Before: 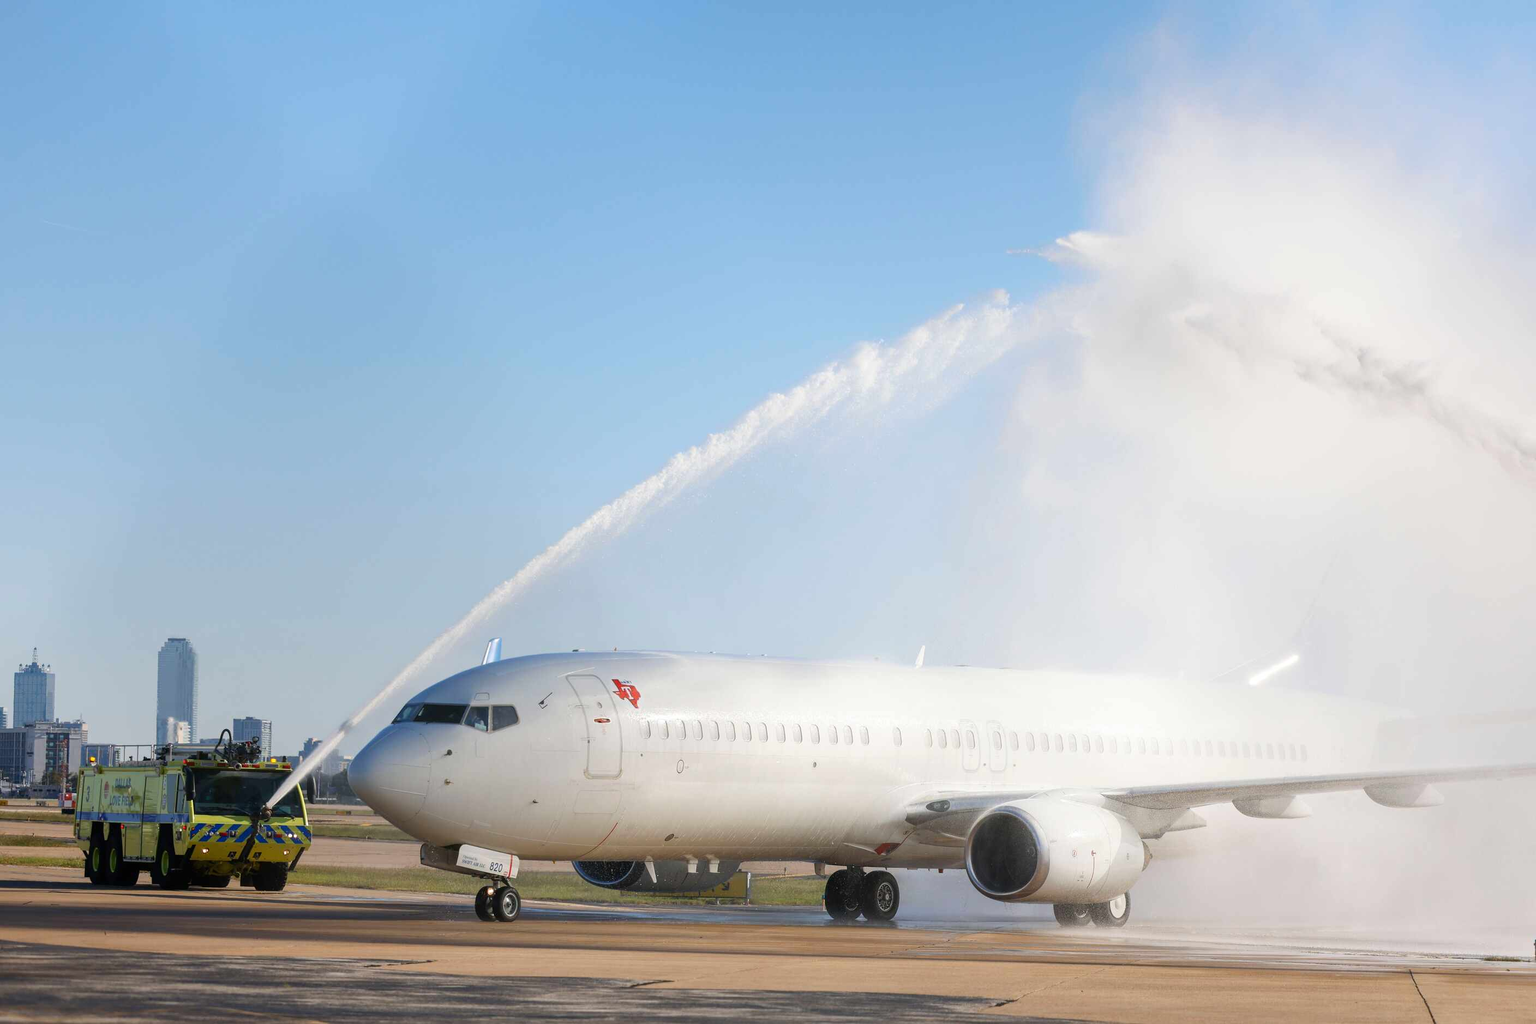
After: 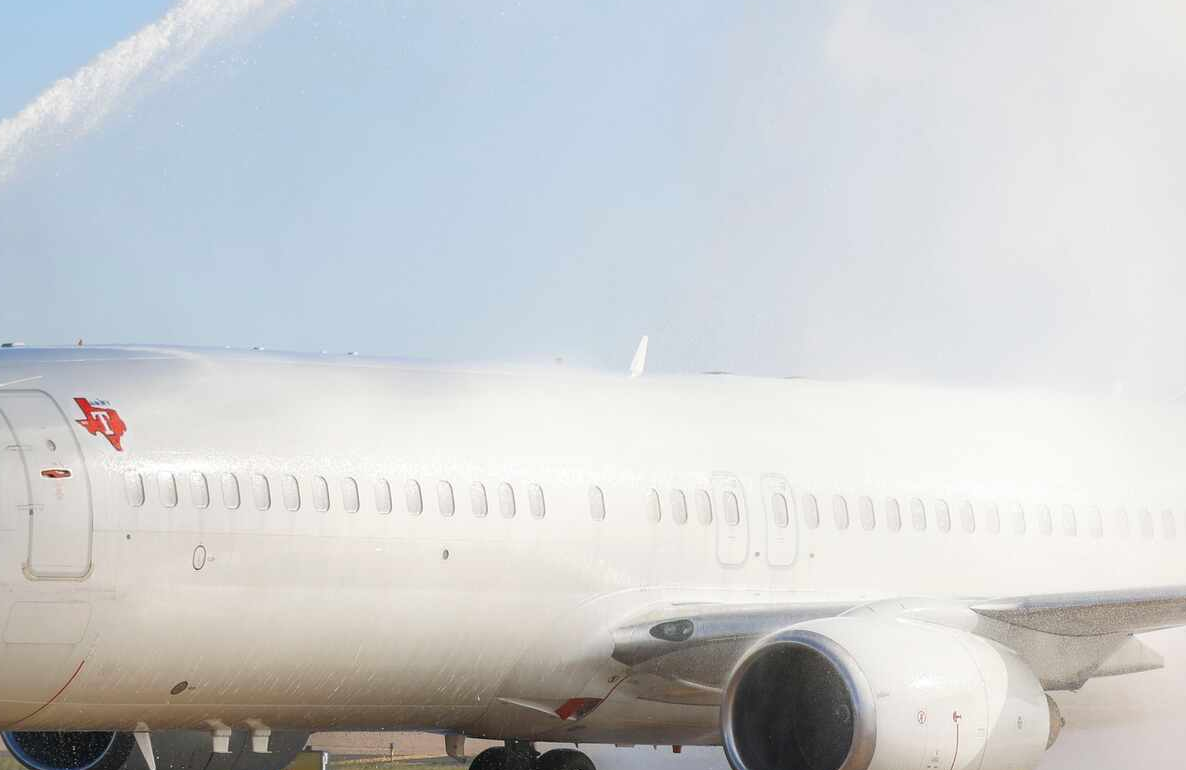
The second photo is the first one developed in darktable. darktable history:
crop: left 37.221%, top 45.169%, right 20.63%, bottom 13.777%
exposure: black level correction 0, compensate exposure bias true, compensate highlight preservation false
